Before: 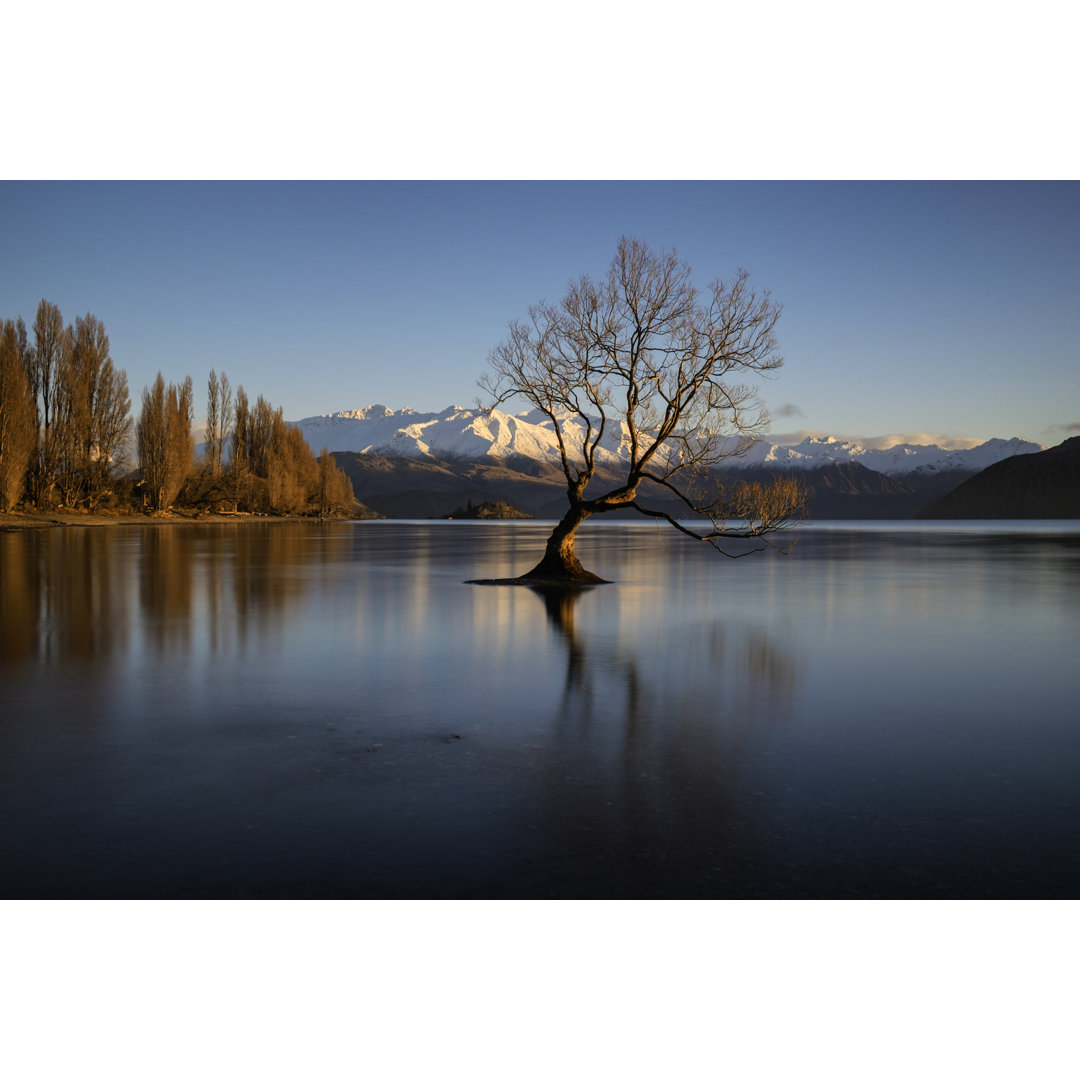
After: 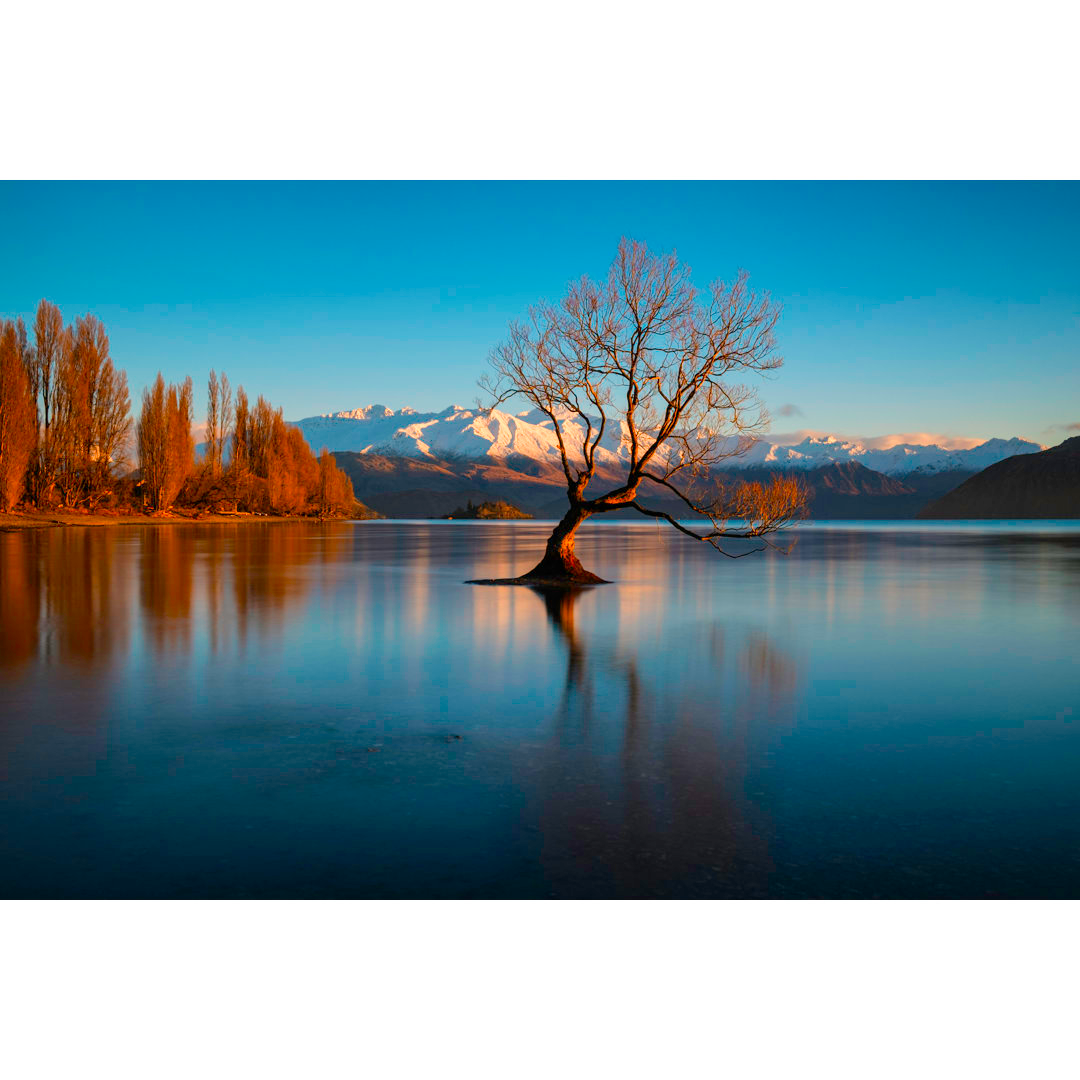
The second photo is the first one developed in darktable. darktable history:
velvia: strength 31.9%, mid-tones bias 0.202
